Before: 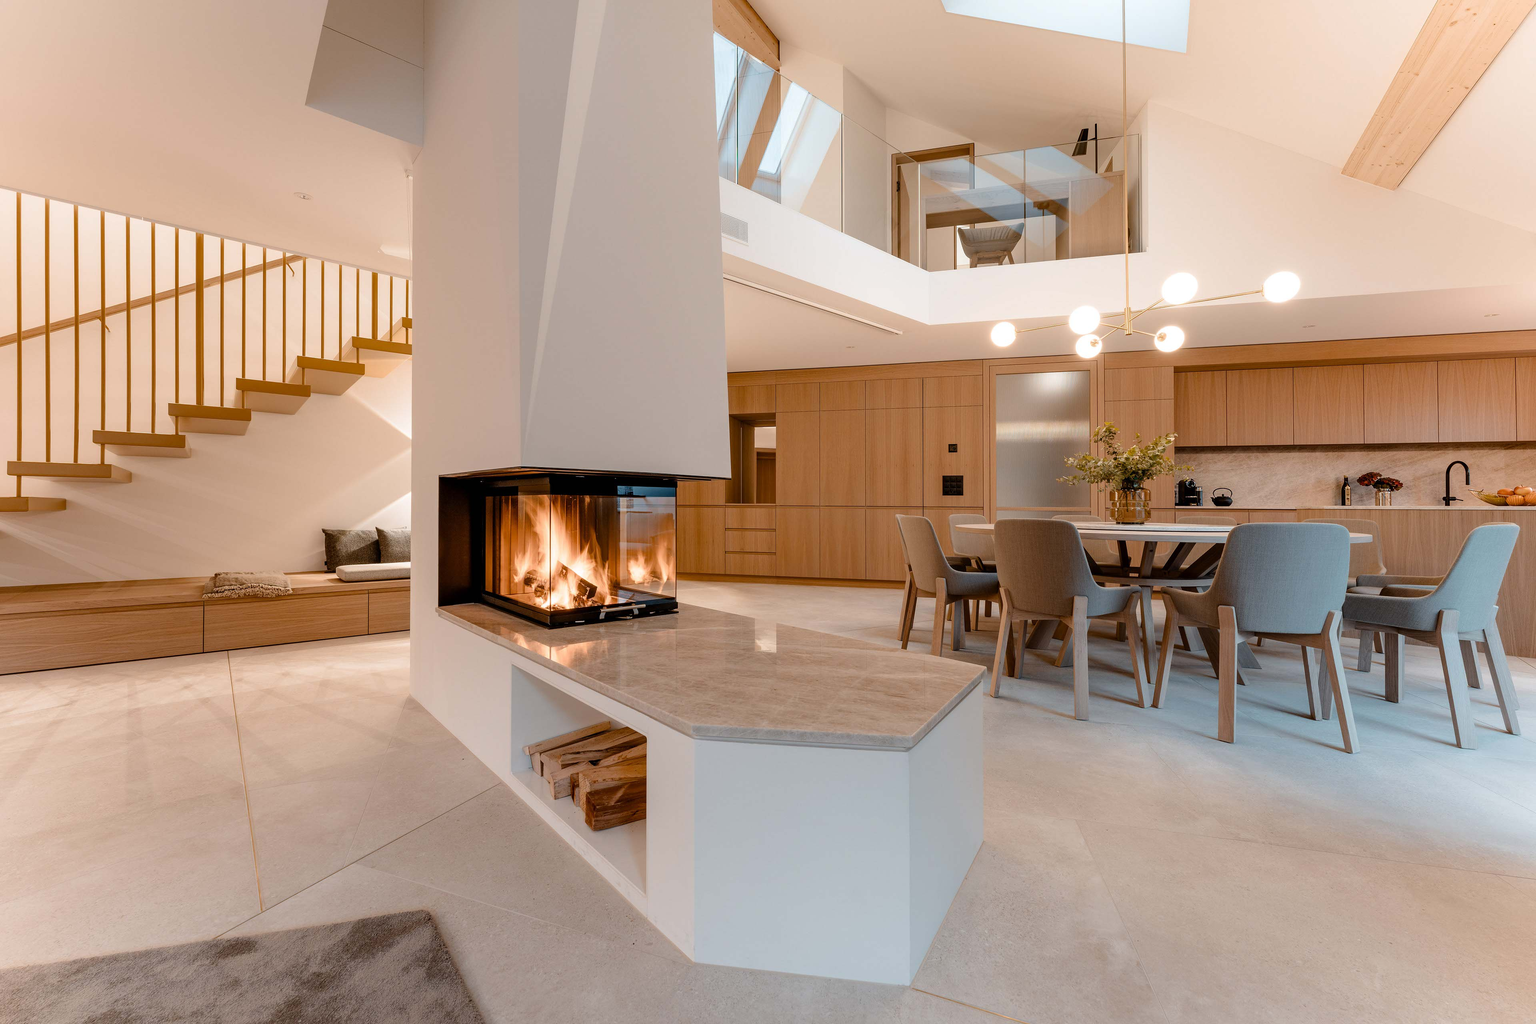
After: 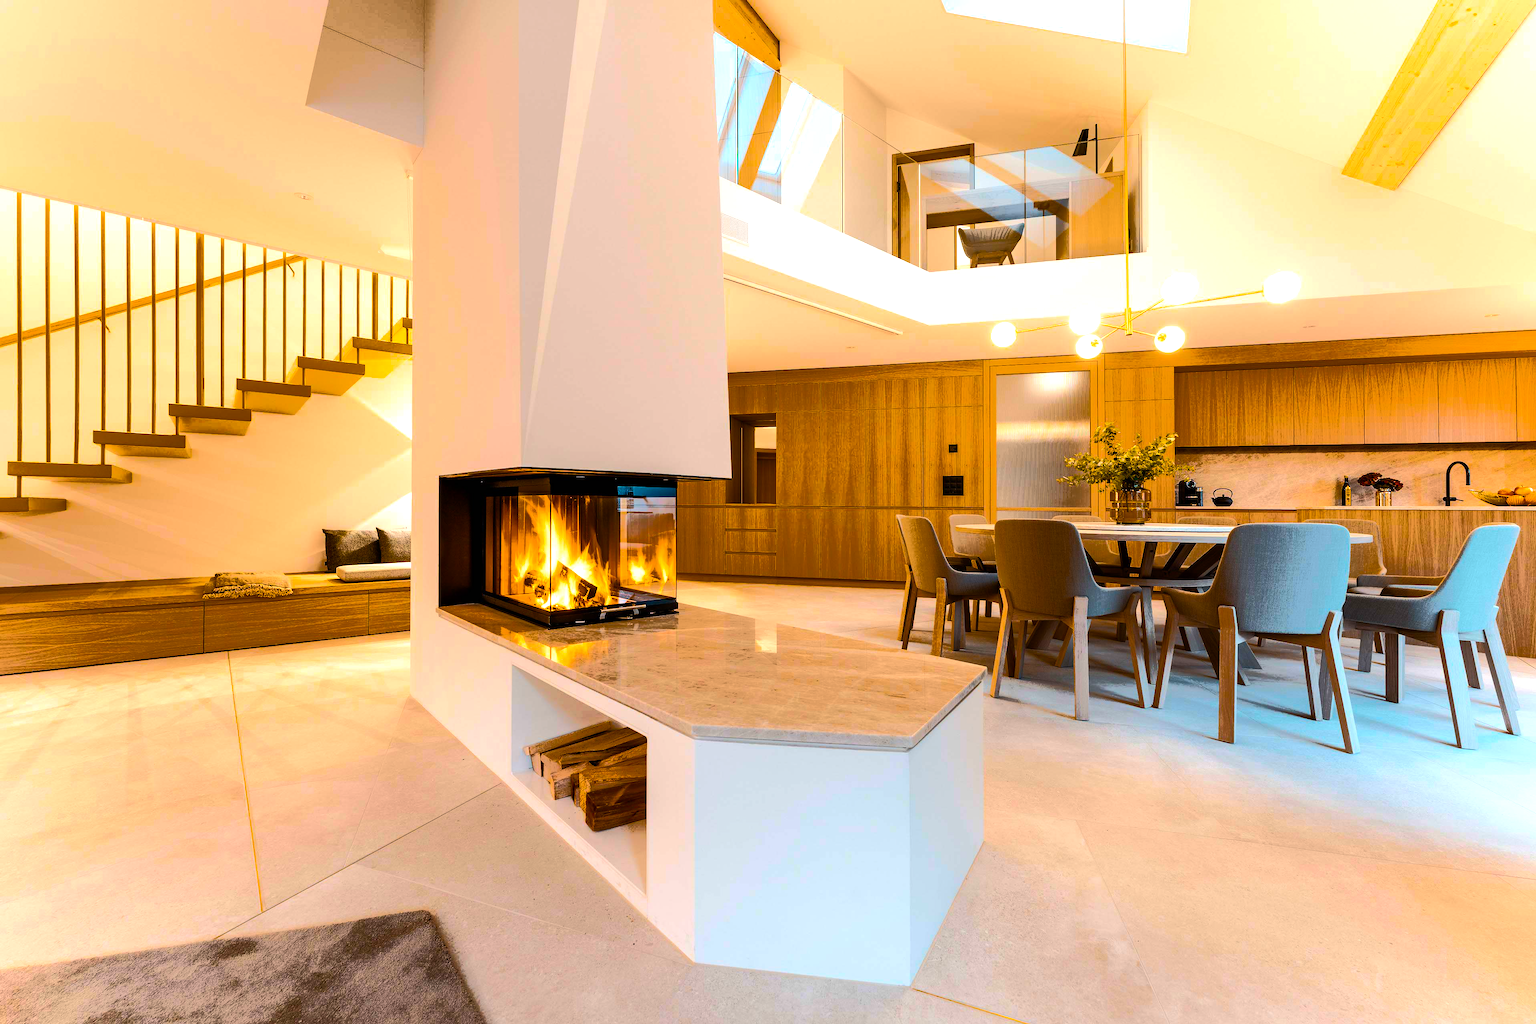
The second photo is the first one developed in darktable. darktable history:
tone curve: curves: ch0 [(0, 0) (0.003, 0.003) (0.011, 0.01) (0.025, 0.023) (0.044, 0.042) (0.069, 0.065) (0.1, 0.094) (0.136, 0.127) (0.177, 0.166) (0.224, 0.211) (0.277, 0.26) (0.335, 0.315) (0.399, 0.375) (0.468, 0.44) (0.543, 0.658) (0.623, 0.718) (0.709, 0.782) (0.801, 0.851) (0.898, 0.923) (1, 1)], color space Lab, independent channels, preserve colors none
color balance rgb: linear chroma grading › shadows 17.018%, linear chroma grading › highlights 60.432%, linear chroma grading › global chroma 49.768%, perceptual saturation grading › global saturation 10.57%, perceptual brilliance grading › global brilliance 20.021%, perceptual brilliance grading › shadows -39.42%
